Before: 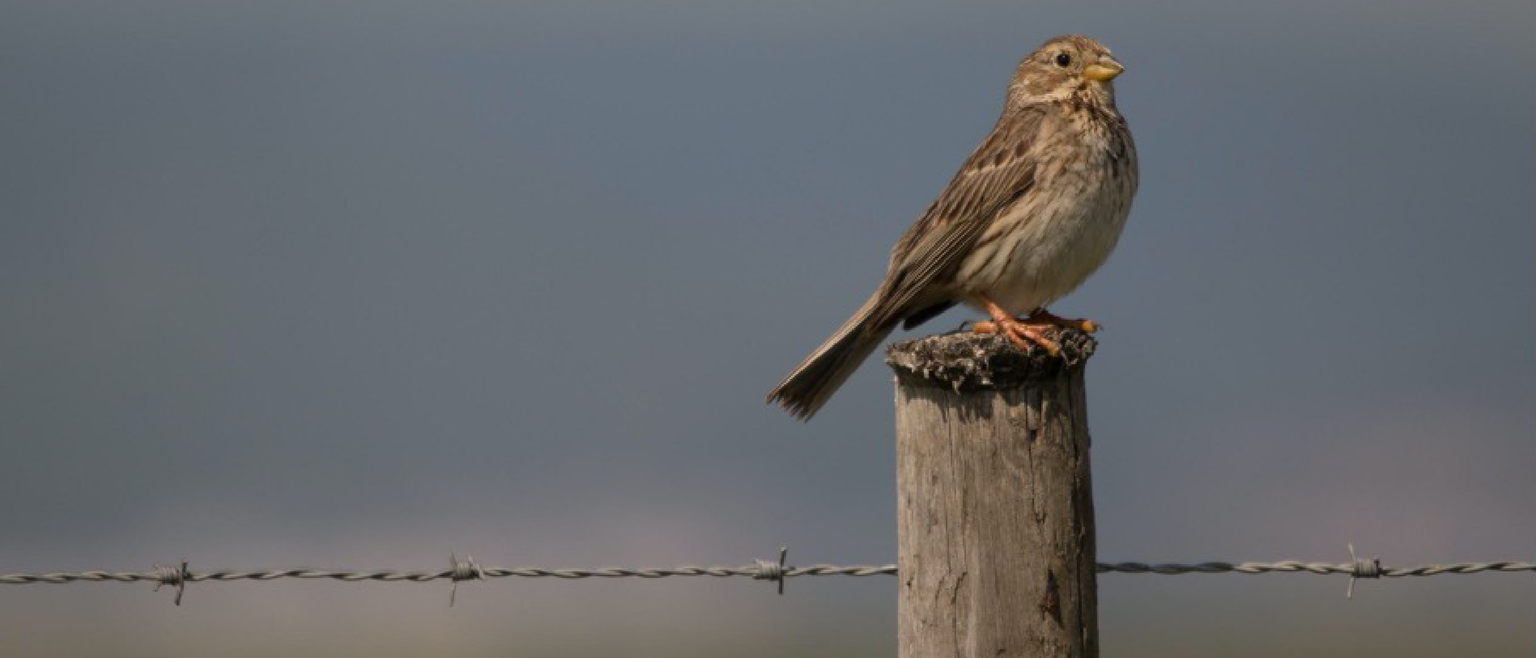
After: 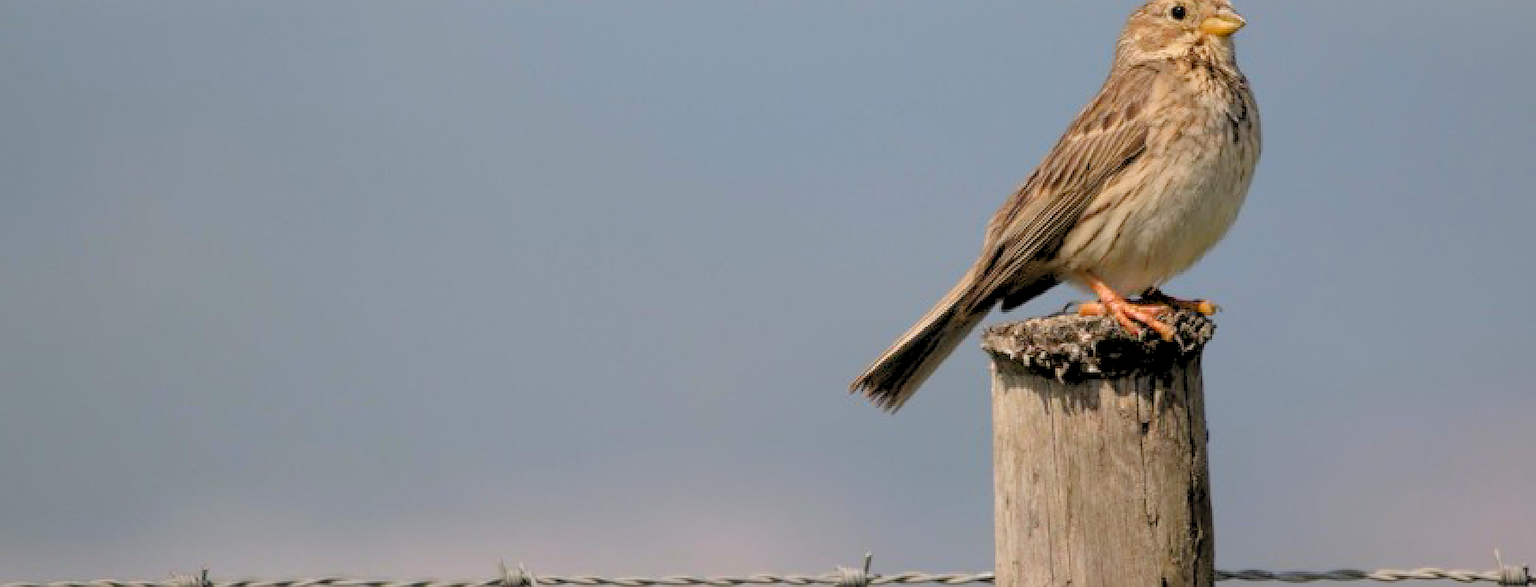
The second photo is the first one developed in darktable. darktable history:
sharpen: on, module defaults
rgb levels: preserve colors max RGB
crop: top 7.49%, right 9.717%, bottom 11.943%
levels: levels [0.072, 0.414, 0.976]
